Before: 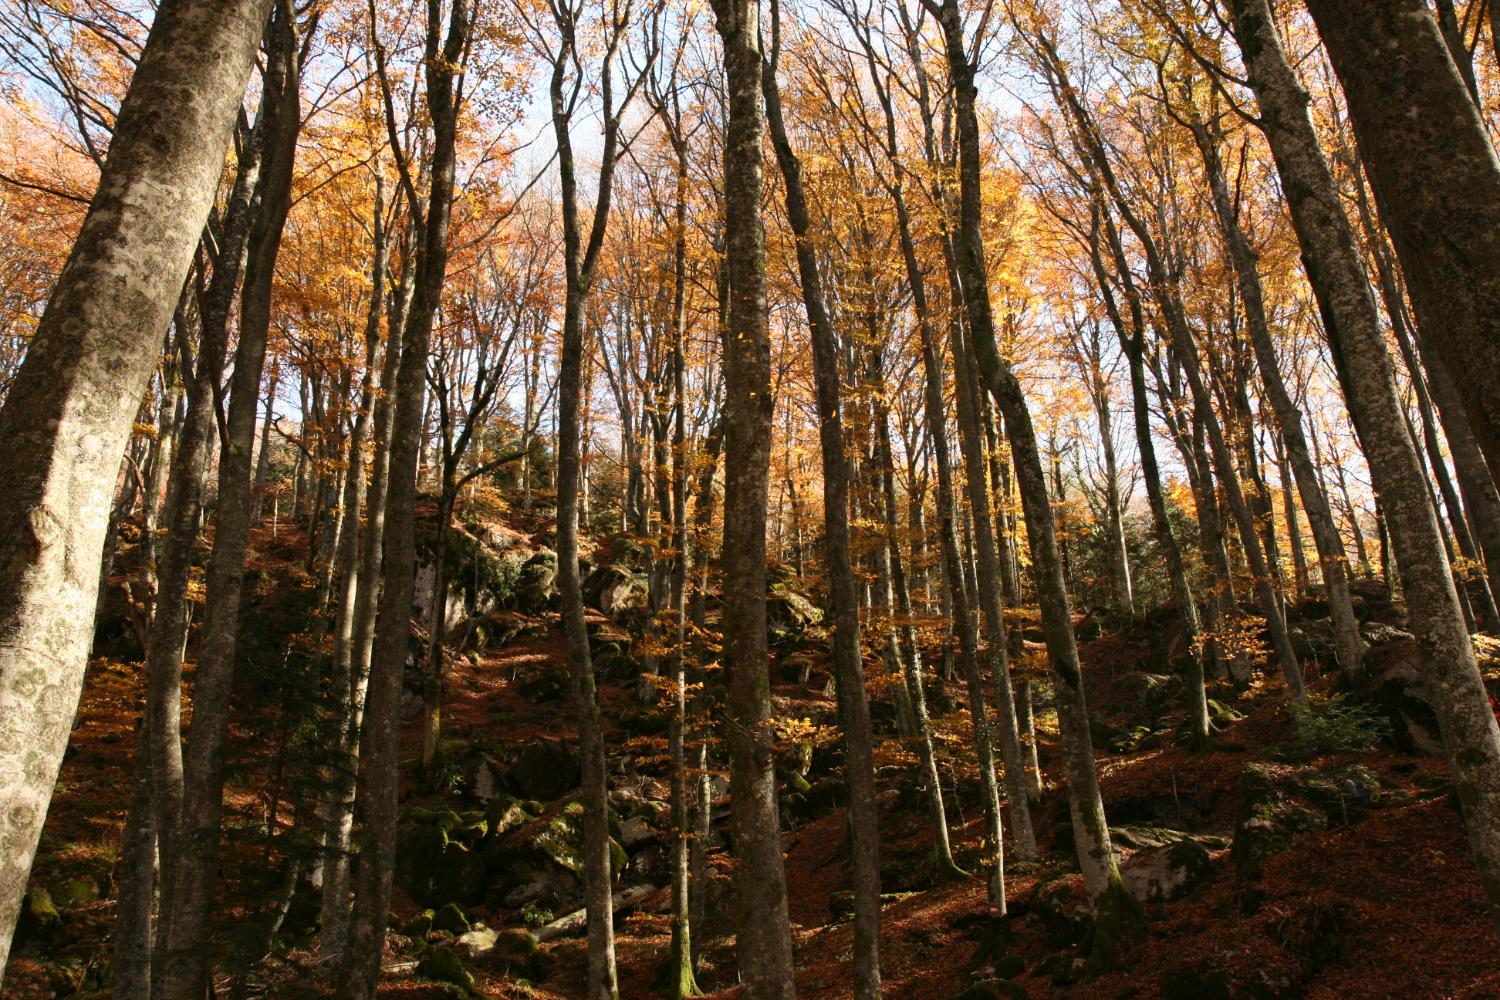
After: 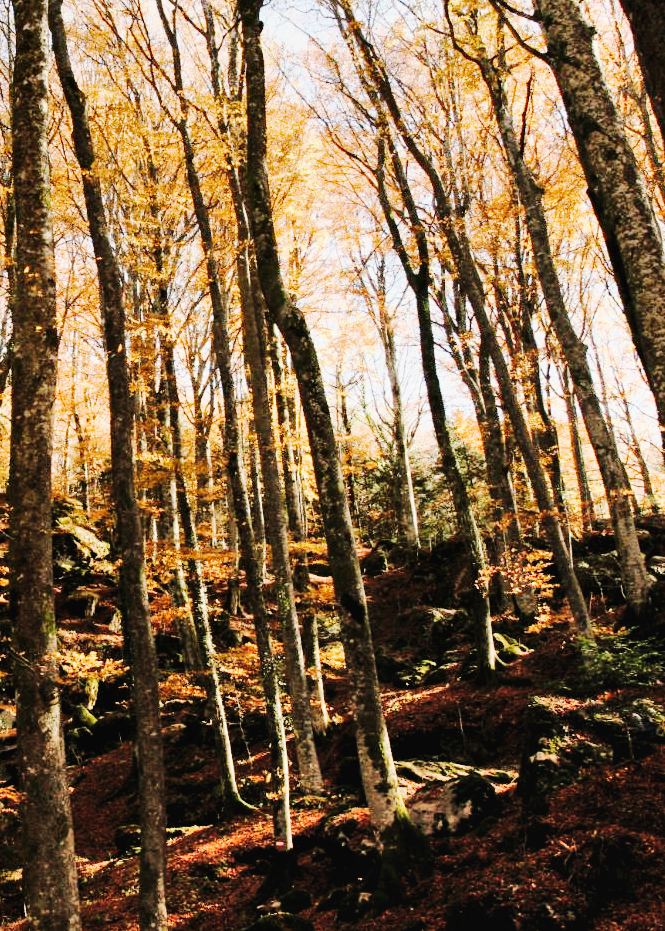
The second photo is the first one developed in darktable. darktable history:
tone curve: curves: ch0 [(0, 0) (0.003, 0.017) (0.011, 0.017) (0.025, 0.017) (0.044, 0.019) (0.069, 0.03) (0.1, 0.046) (0.136, 0.066) (0.177, 0.104) (0.224, 0.151) (0.277, 0.231) (0.335, 0.321) (0.399, 0.454) (0.468, 0.567) (0.543, 0.674) (0.623, 0.763) (0.709, 0.82) (0.801, 0.872) (0.898, 0.934) (1, 1)], preserve colors none
contrast brightness saturation: saturation -0.05
filmic rgb: black relative exposure -7.65 EV, white relative exposure 4.56 EV, hardness 3.61, color science v6 (2022)
crop: left 47.628%, top 6.643%, right 7.874%
shadows and highlights: radius 118.69, shadows 42.21, highlights -61.56, soften with gaussian
exposure: black level correction 0, exposure 1.2 EV, compensate highlight preservation false
color correction: saturation 0.85
